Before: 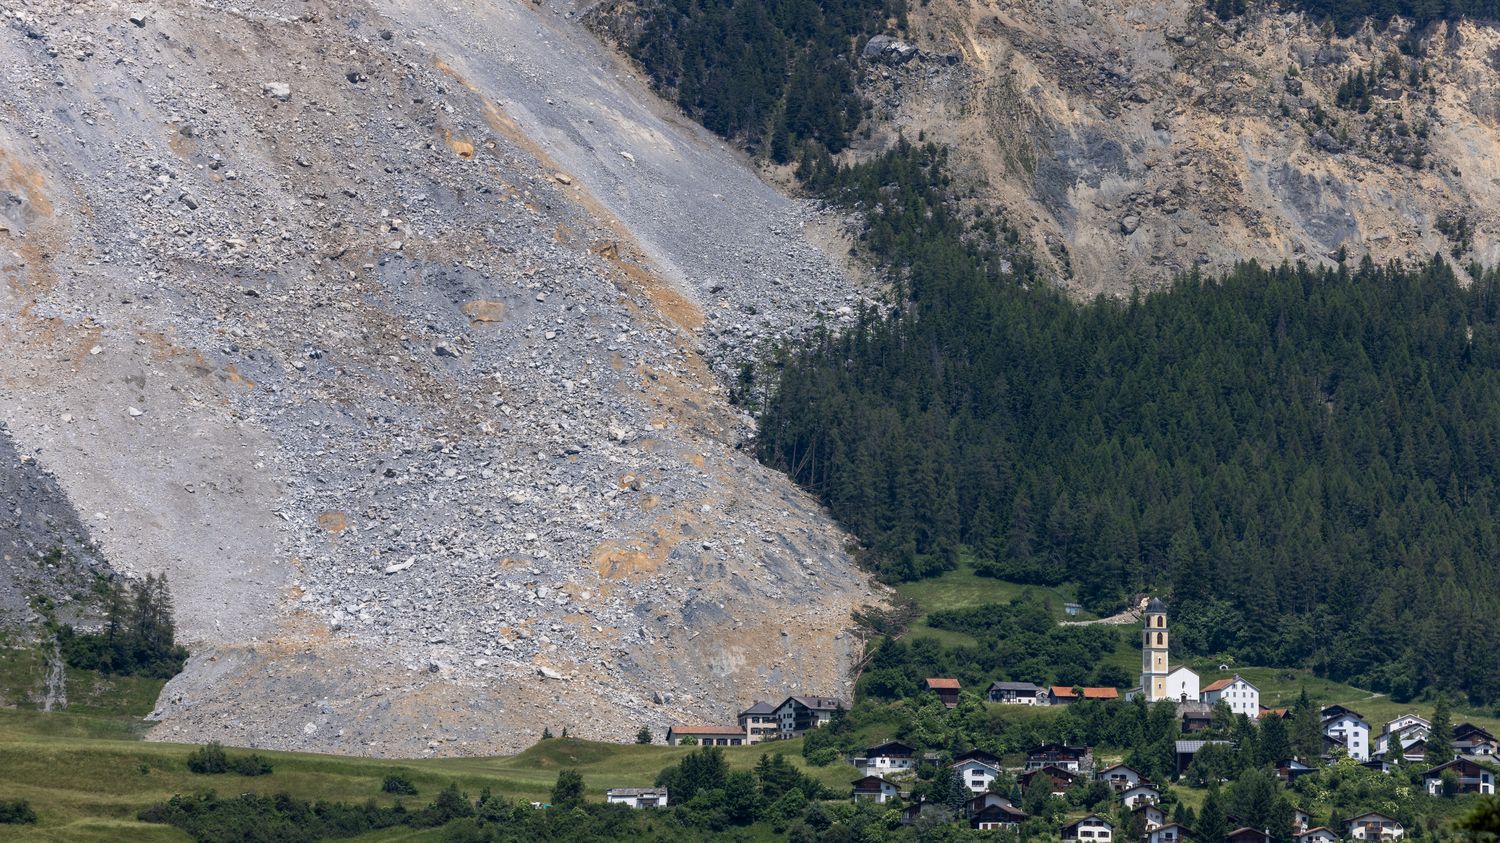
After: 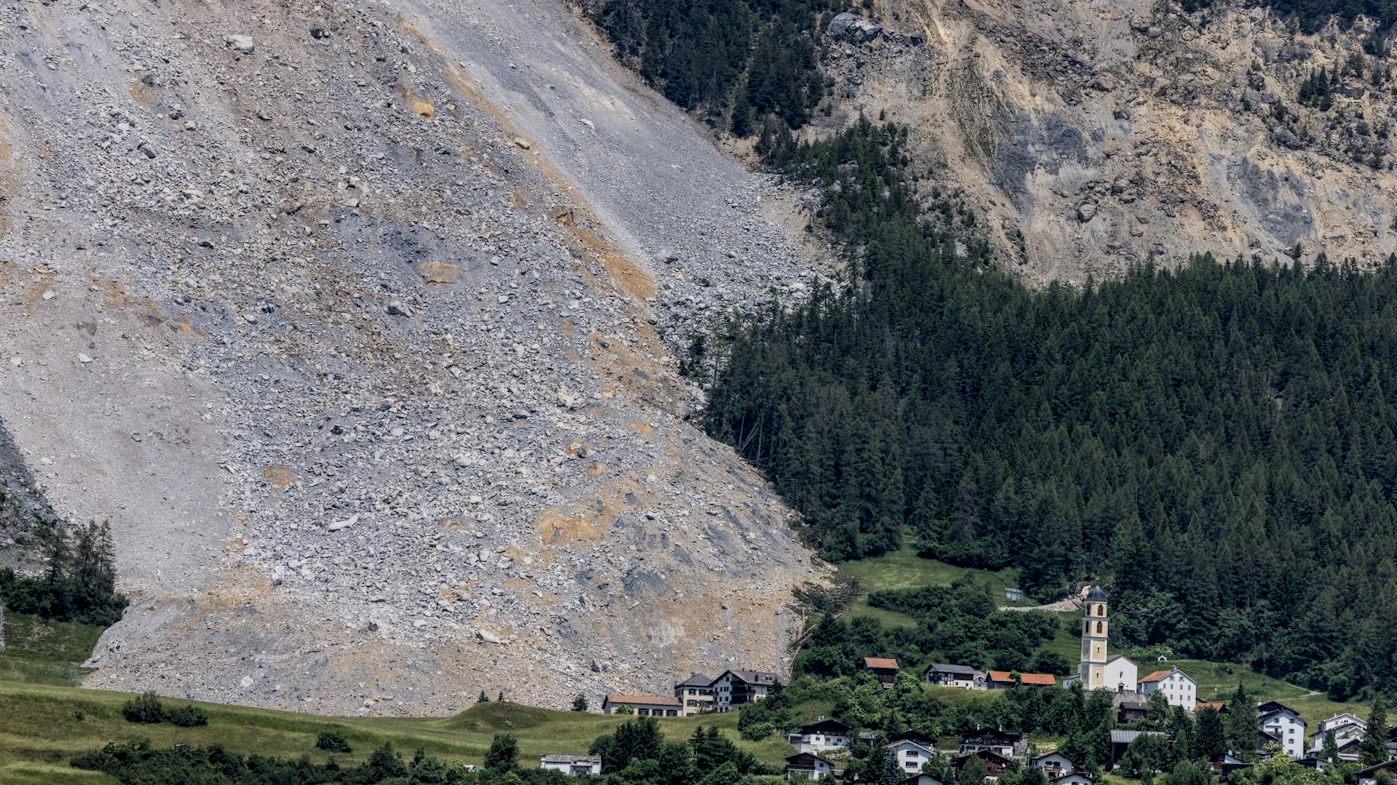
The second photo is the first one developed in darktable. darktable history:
local contrast: detail 130%
crop and rotate: angle -2.38°
filmic rgb: hardness 4.17
